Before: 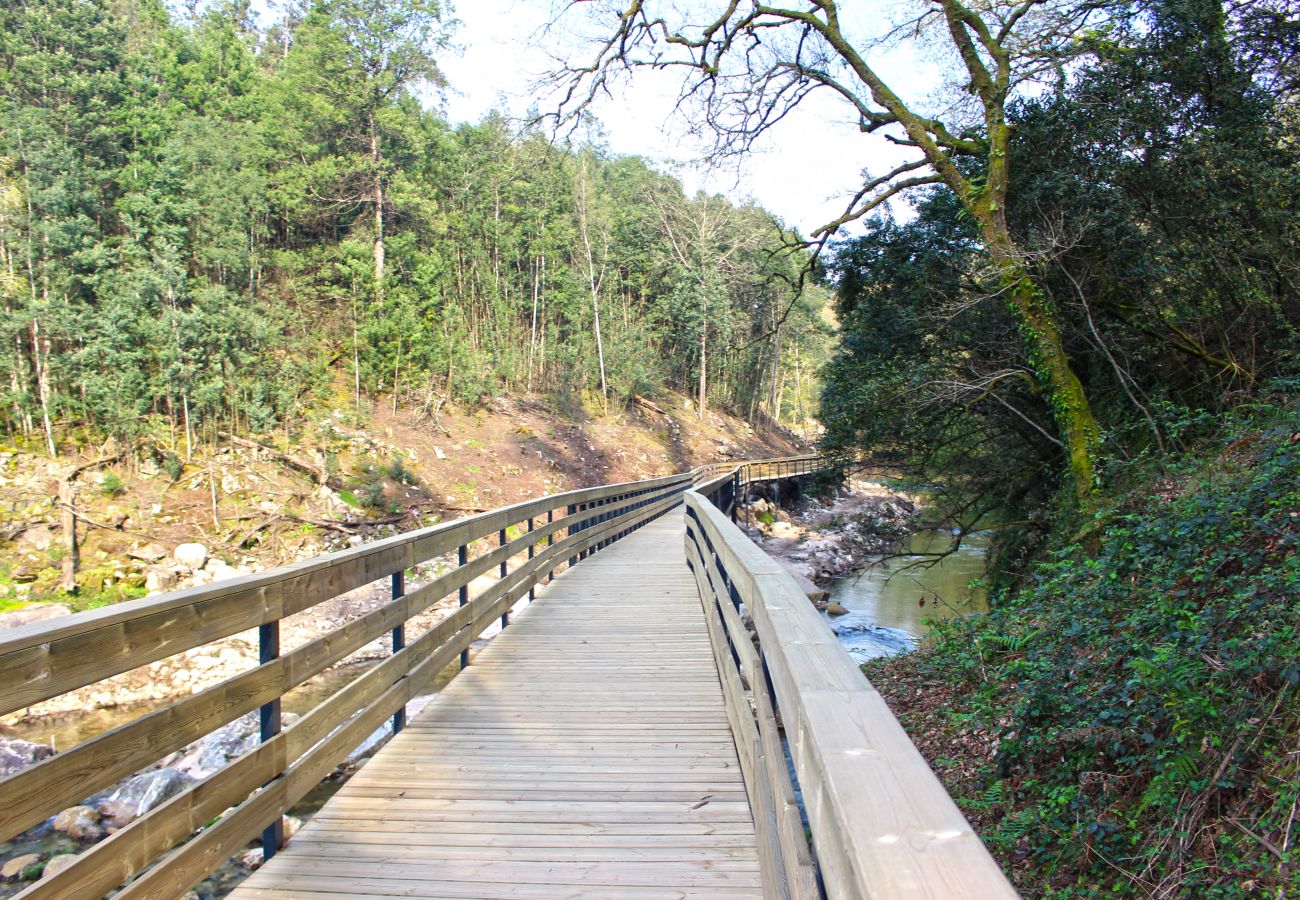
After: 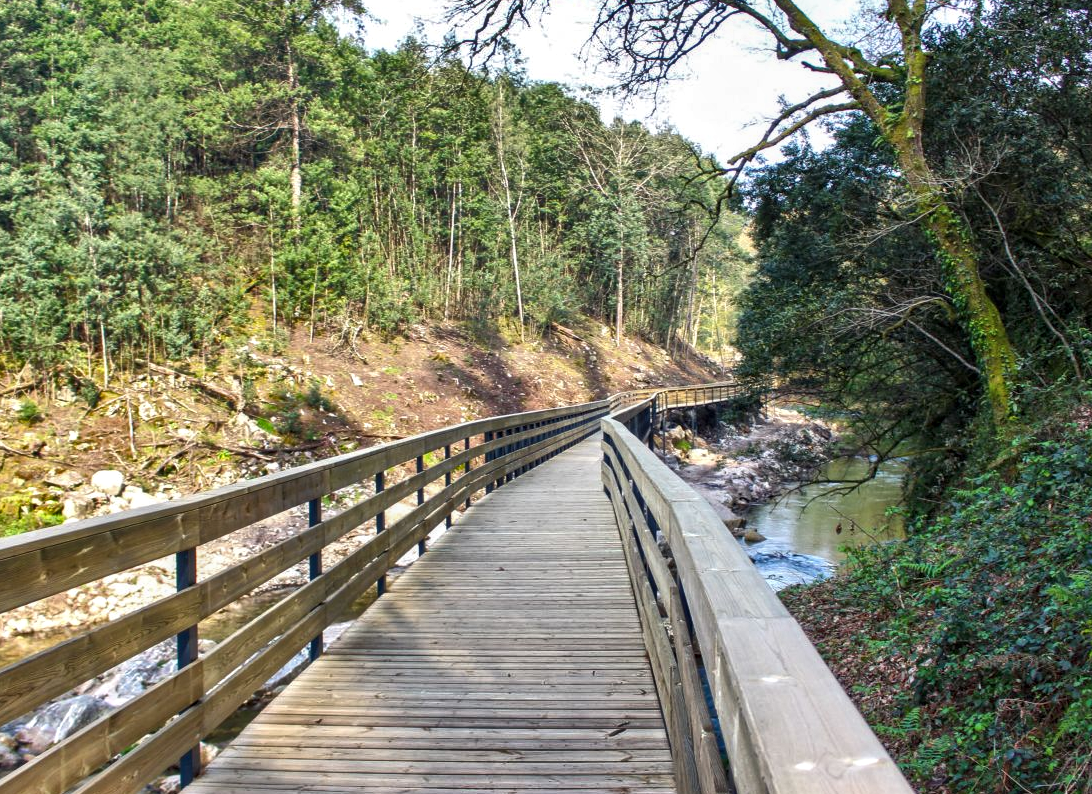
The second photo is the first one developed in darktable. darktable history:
shadows and highlights: shadows 20.91, highlights -82.73, soften with gaussian
crop: left 6.446%, top 8.188%, right 9.538%, bottom 3.548%
local contrast: on, module defaults
